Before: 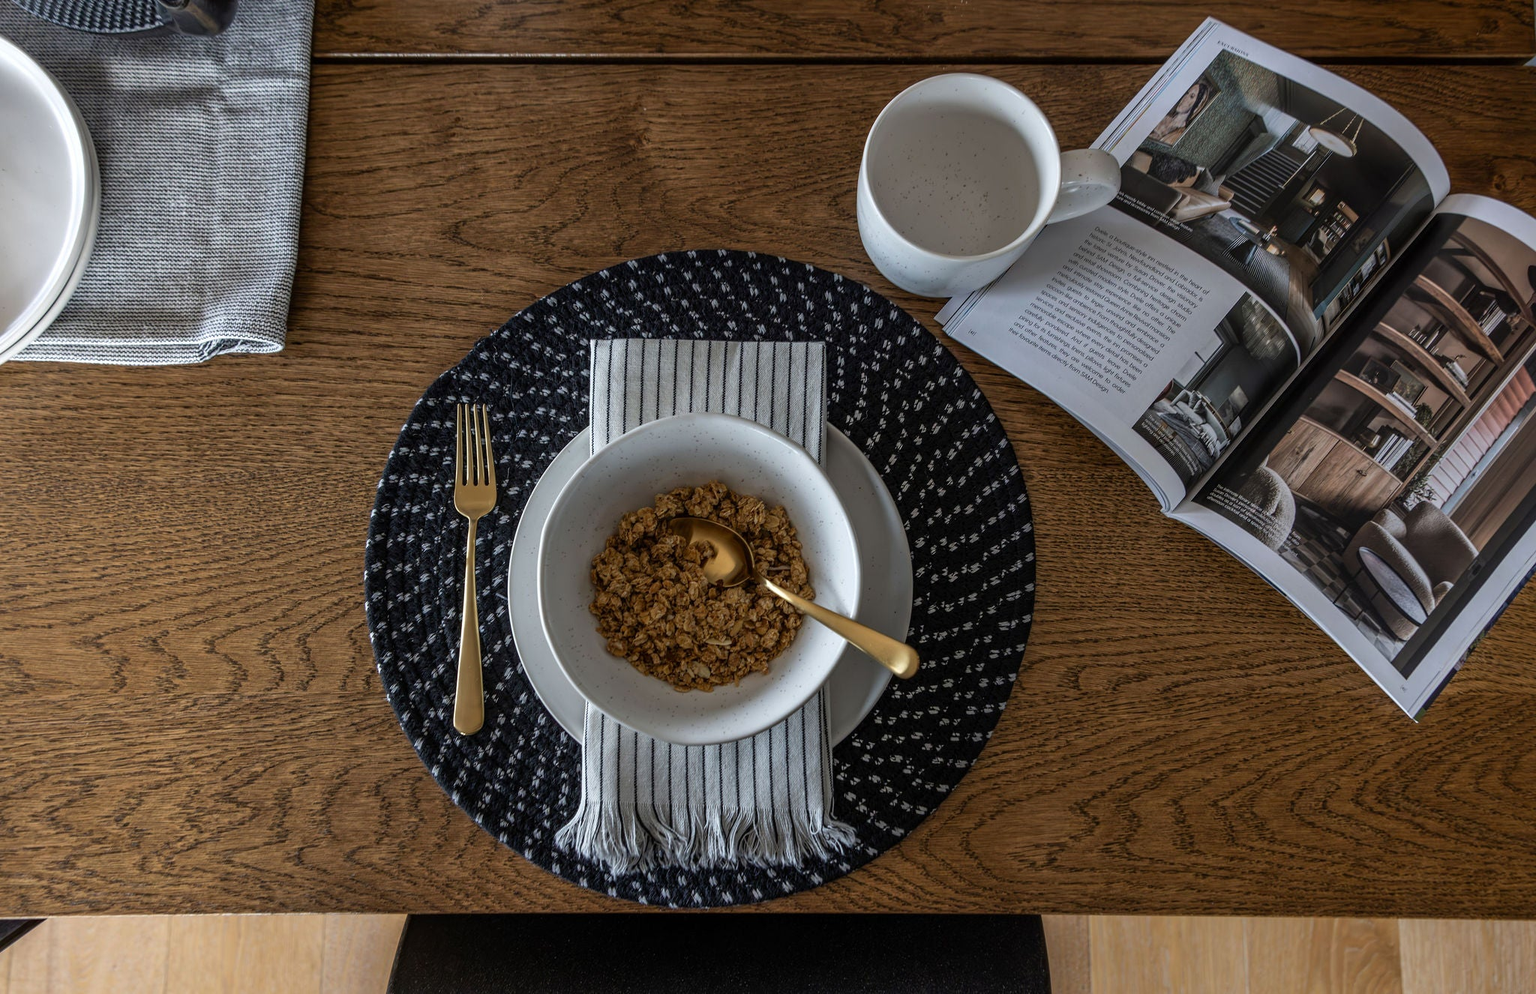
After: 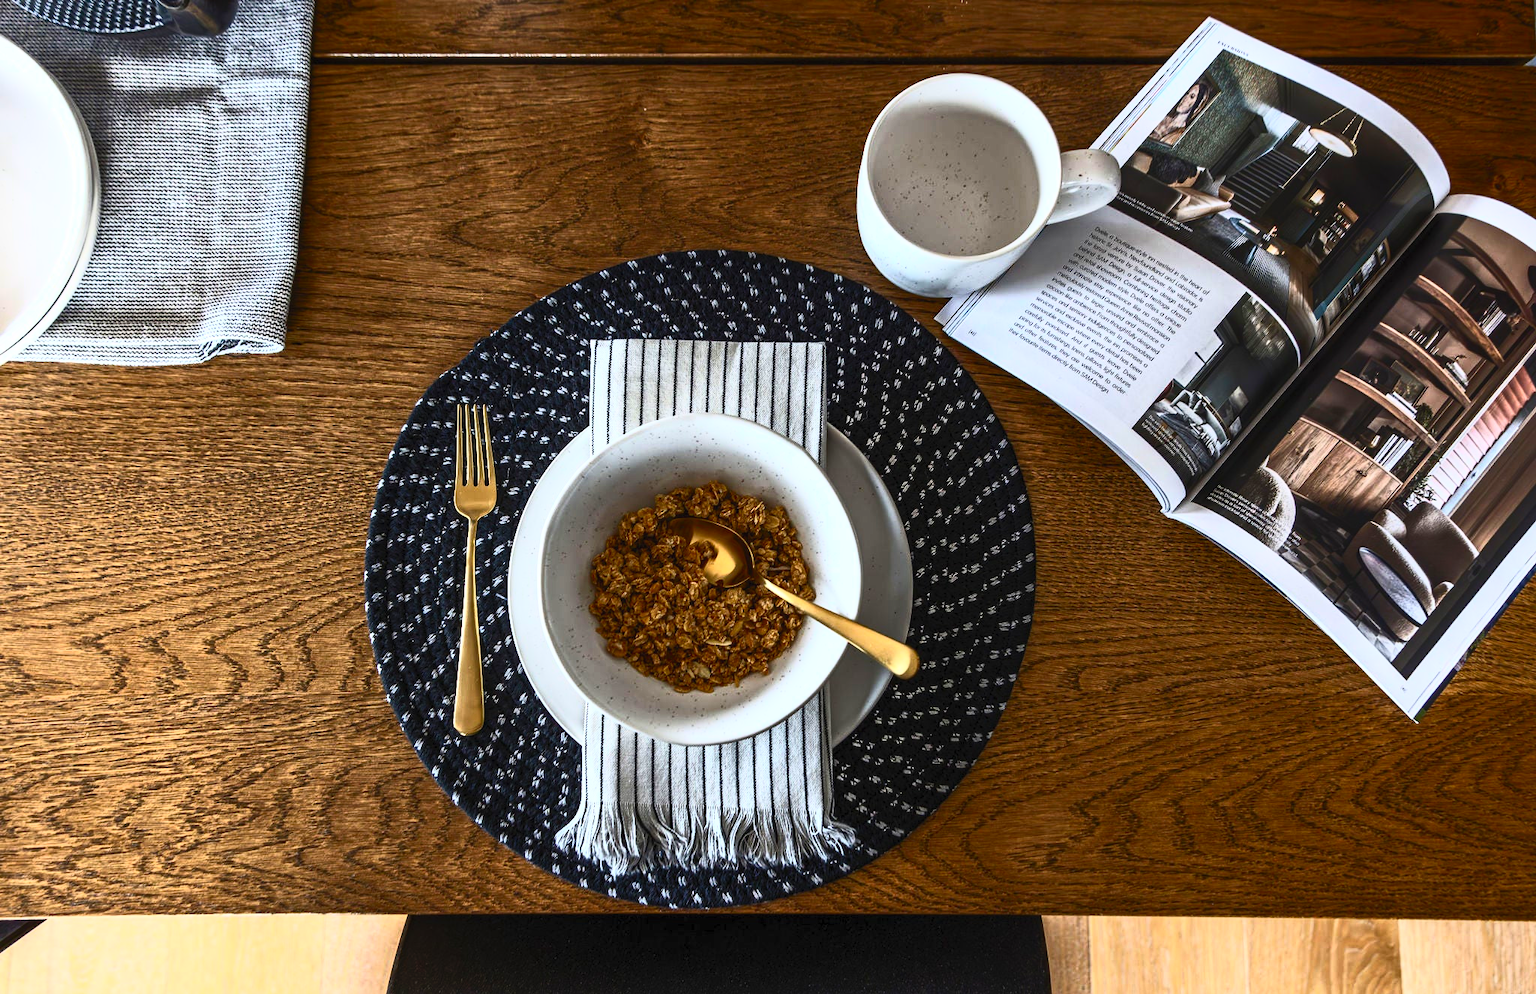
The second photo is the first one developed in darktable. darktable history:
contrast brightness saturation: contrast 0.815, brightness 0.592, saturation 0.584
